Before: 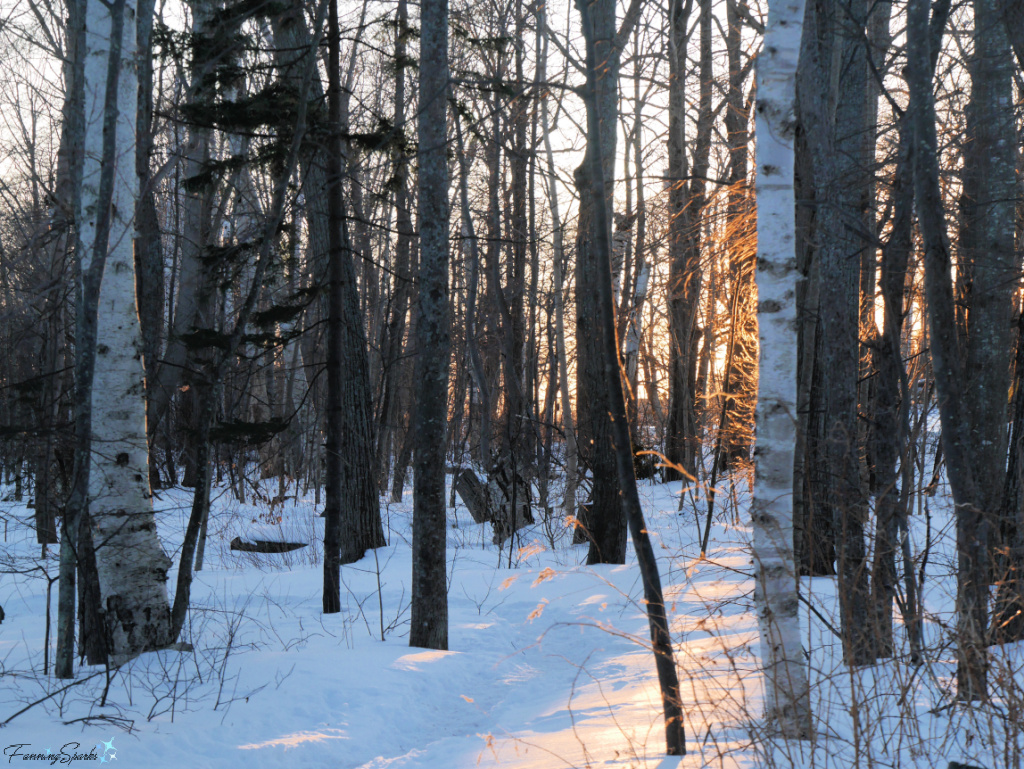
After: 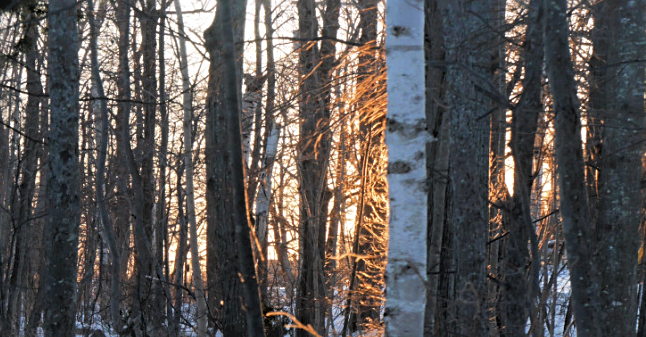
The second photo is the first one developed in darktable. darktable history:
sharpen: radius 2.497, amount 0.334
crop: left 36.141%, top 18.115%, right 0.707%, bottom 37.945%
shadows and highlights: shadows 25.68, highlights -25.23
